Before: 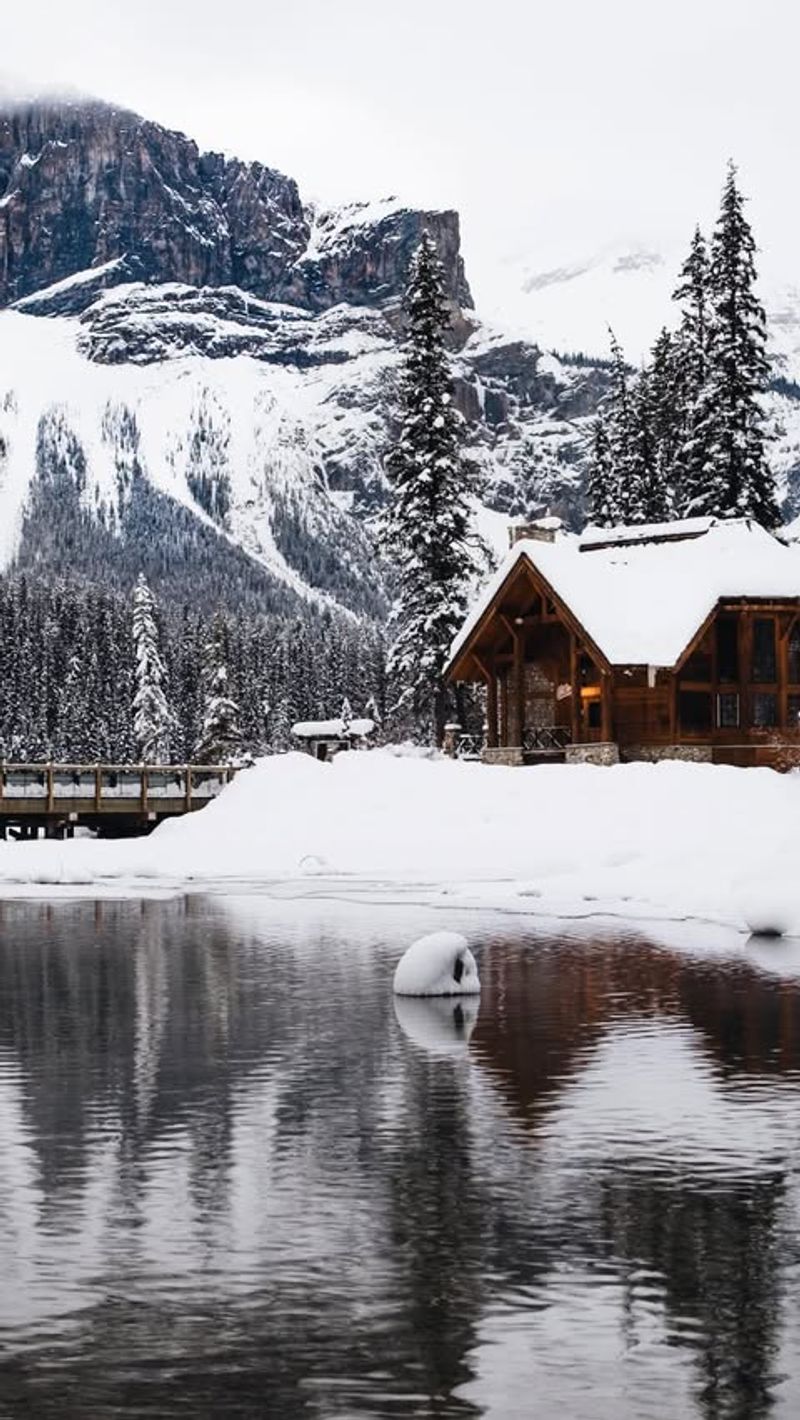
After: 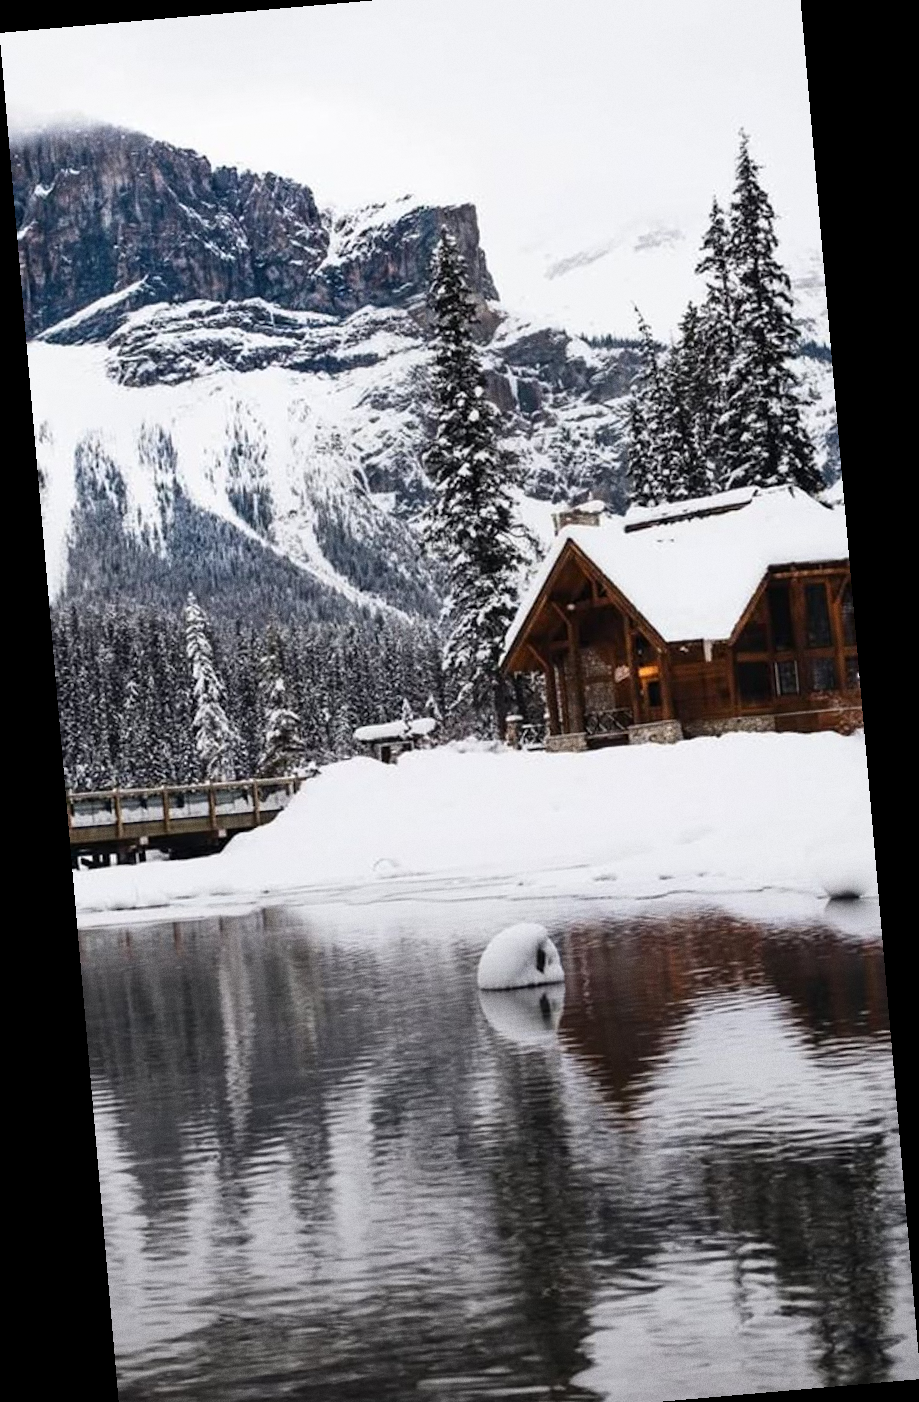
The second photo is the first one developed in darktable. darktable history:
crop and rotate: top 2.479%, bottom 3.018%
grain: coarseness 0.09 ISO
rotate and perspective: rotation -4.98°, automatic cropping off
